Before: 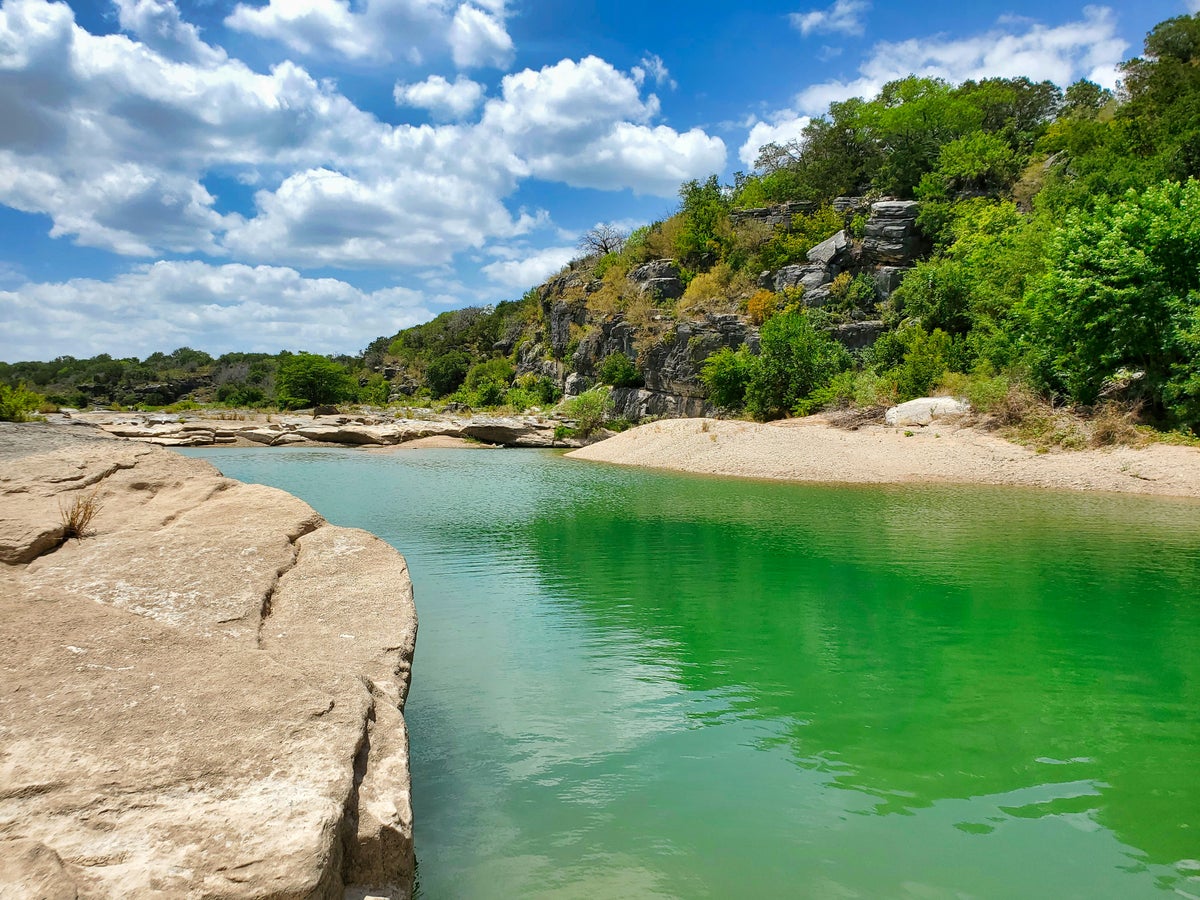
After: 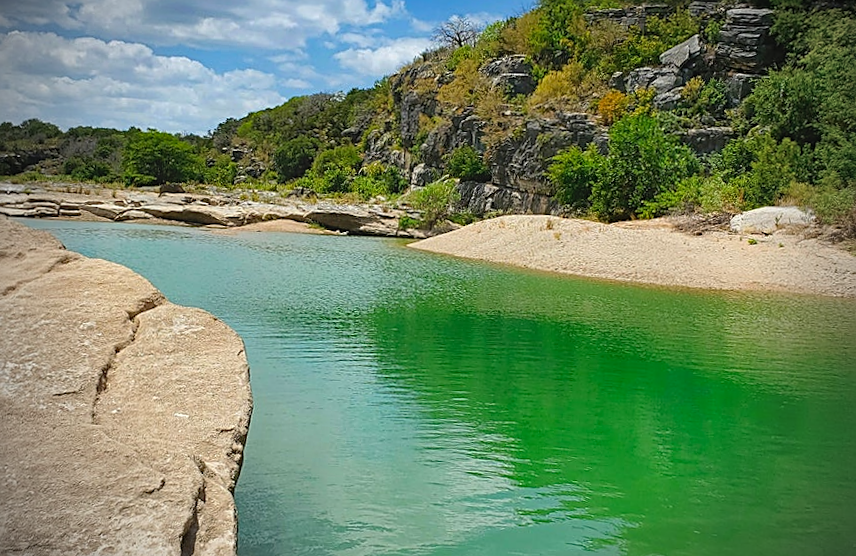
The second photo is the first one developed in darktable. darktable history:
contrast equalizer: y [[0.439, 0.44, 0.442, 0.457, 0.493, 0.498], [0.5 ×6], [0.5 ×6], [0 ×6], [0 ×6]]
vignetting: fall-off start 75%, brightness -0.692, width/height ratio 1.084
sharpen: on, module defaults
crop and rotate: angle -3.37°, left 9.79%, top 20.73%, right 12.42%, bottom 11.82%
rotate and perspective: rotation -0.45°, automatic cropping original format, crop left 0.008, crop right 0.992, crop top 0.012, crop bottom 0.988
haze removal: compatibility mode true, adaptive false
